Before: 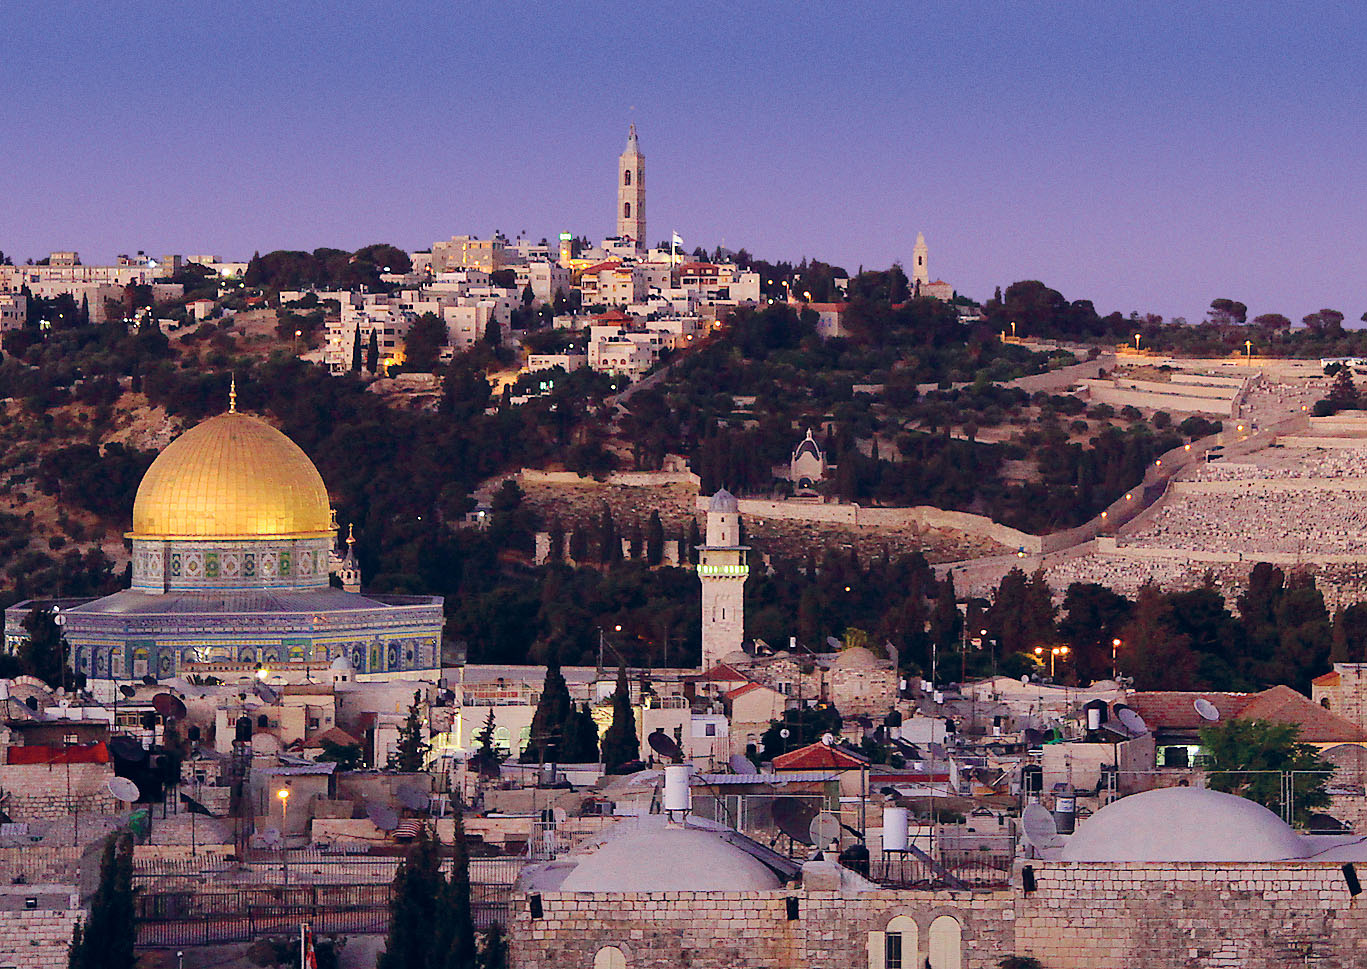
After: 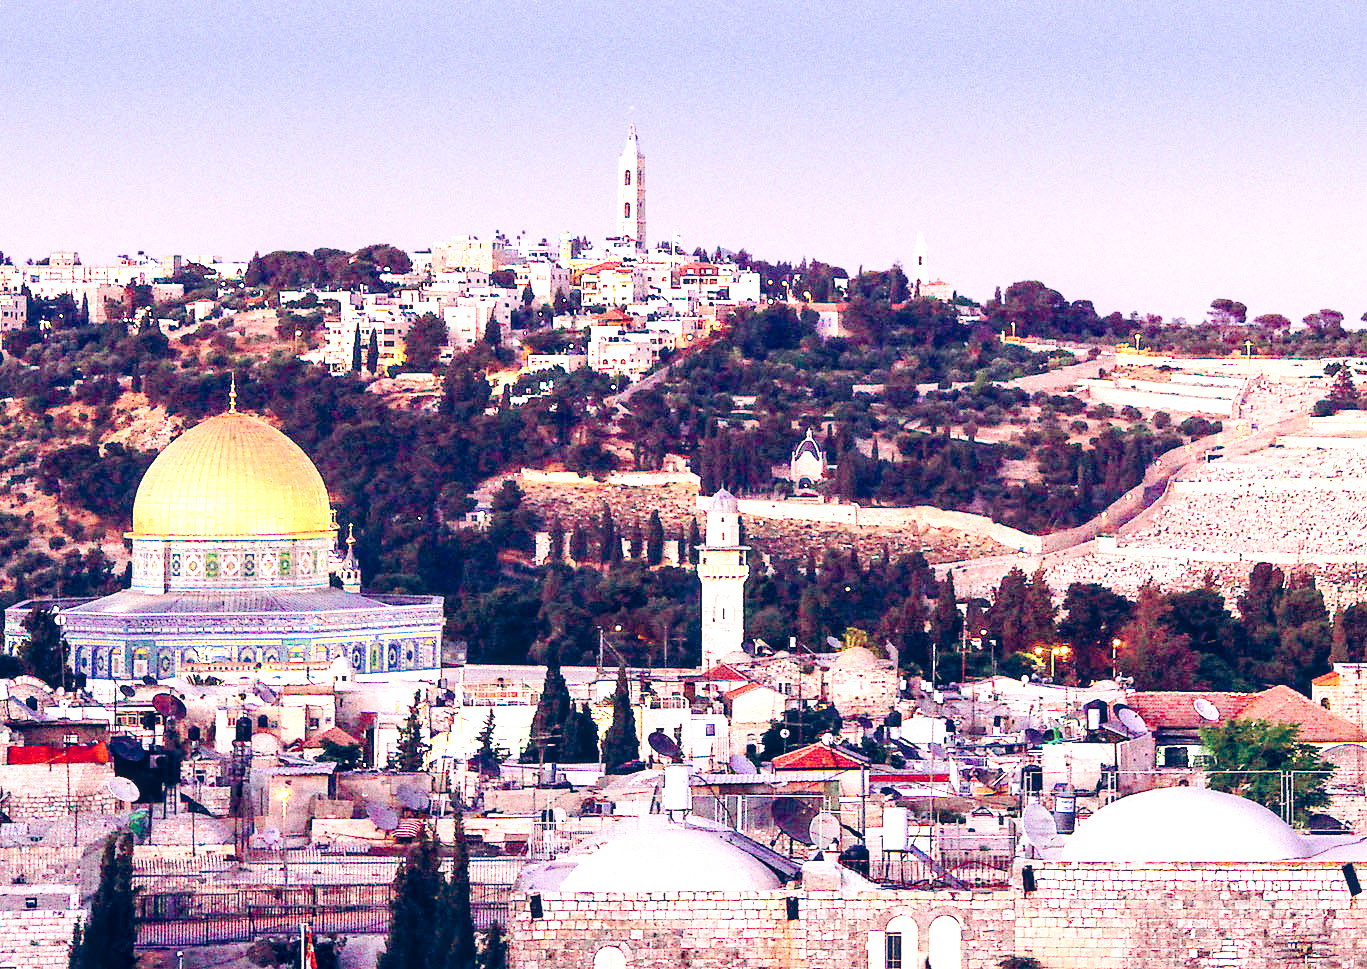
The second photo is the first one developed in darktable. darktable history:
local contrast: detail 130%
tone curve: curves: ch0 [(0, 0) (0.003, 0.006) (0.011, 0.007) (0.025, 0.009) (0.044, 0.012) (0.069, 0.021) (0.1, 0.036) (0.136, 0.056) (0.177, 0.105) (0.224, 0.165) (0.277, 0.251) (0.335, 0.344) (0.399, 0.439) (0.468, 0.532) (0.543, 0.628) (0.623, 0.718) (0.709, 0.797) (0.801, 0.874) (0.898, 0.943) (1, 1)], preserve colors none
exposure: black level correction 0.001, exposure 1.724 EV, compensate highlight preservation false
